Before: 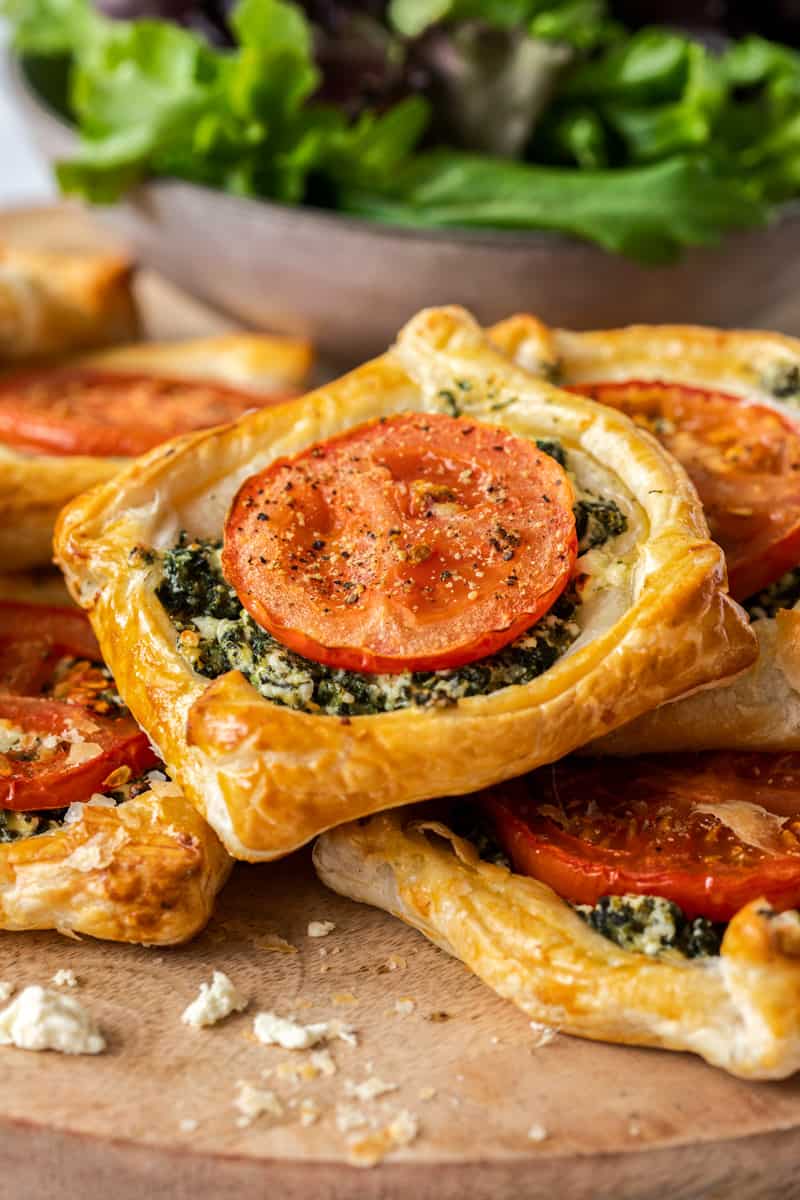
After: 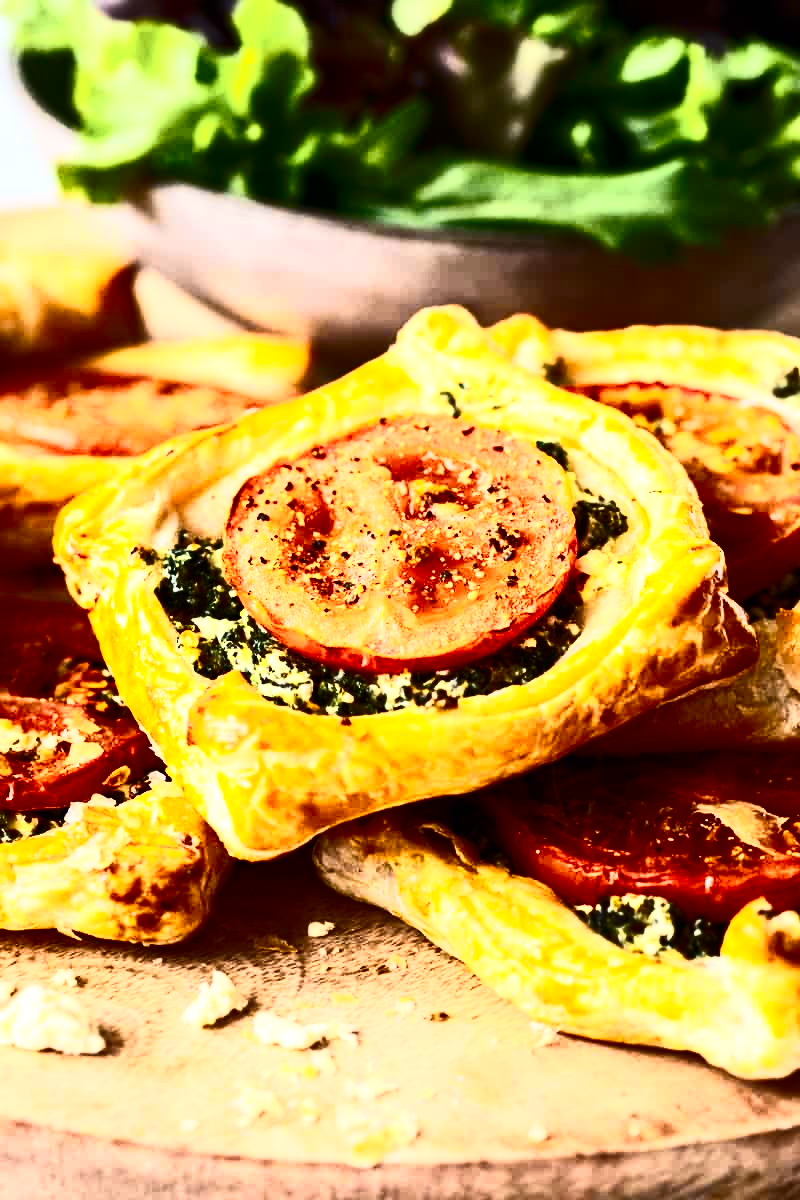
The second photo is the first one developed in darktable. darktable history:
color zones: curves: ch0 [(0.224, 0.526) (0.75, 0.5)]; ch1 [(0.055, 0.526) (0.224, 0.761) (0.377, 0.526) (0.75, 0.5)]
contrast brightness saturation: contrast 0.93, brightness 0.2
